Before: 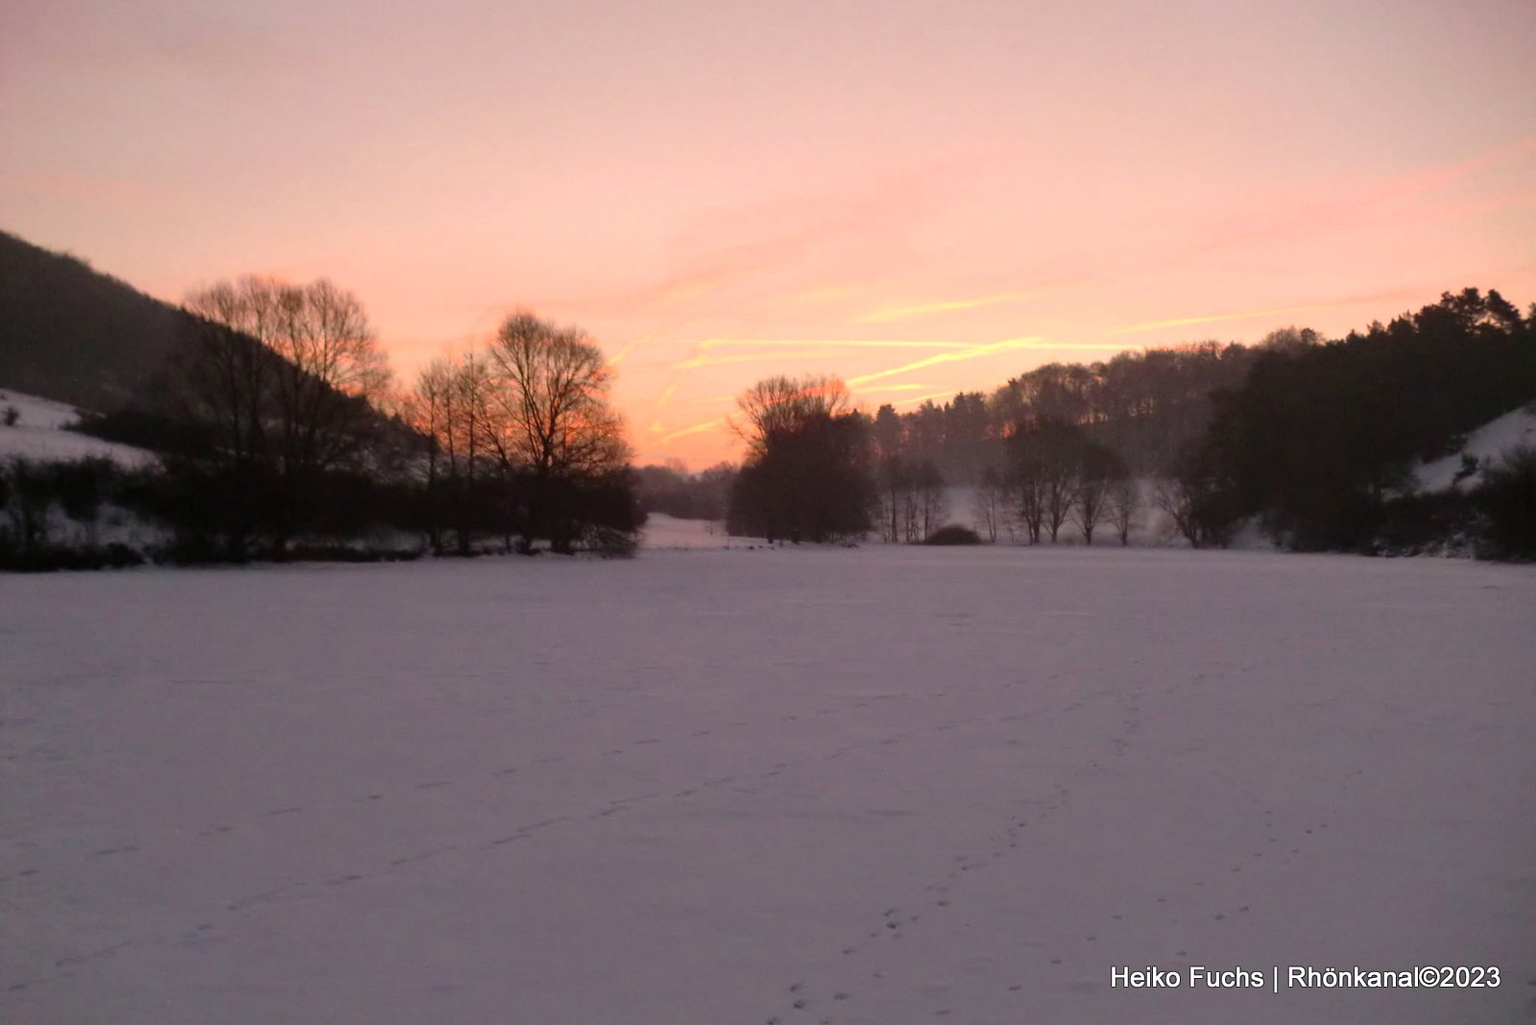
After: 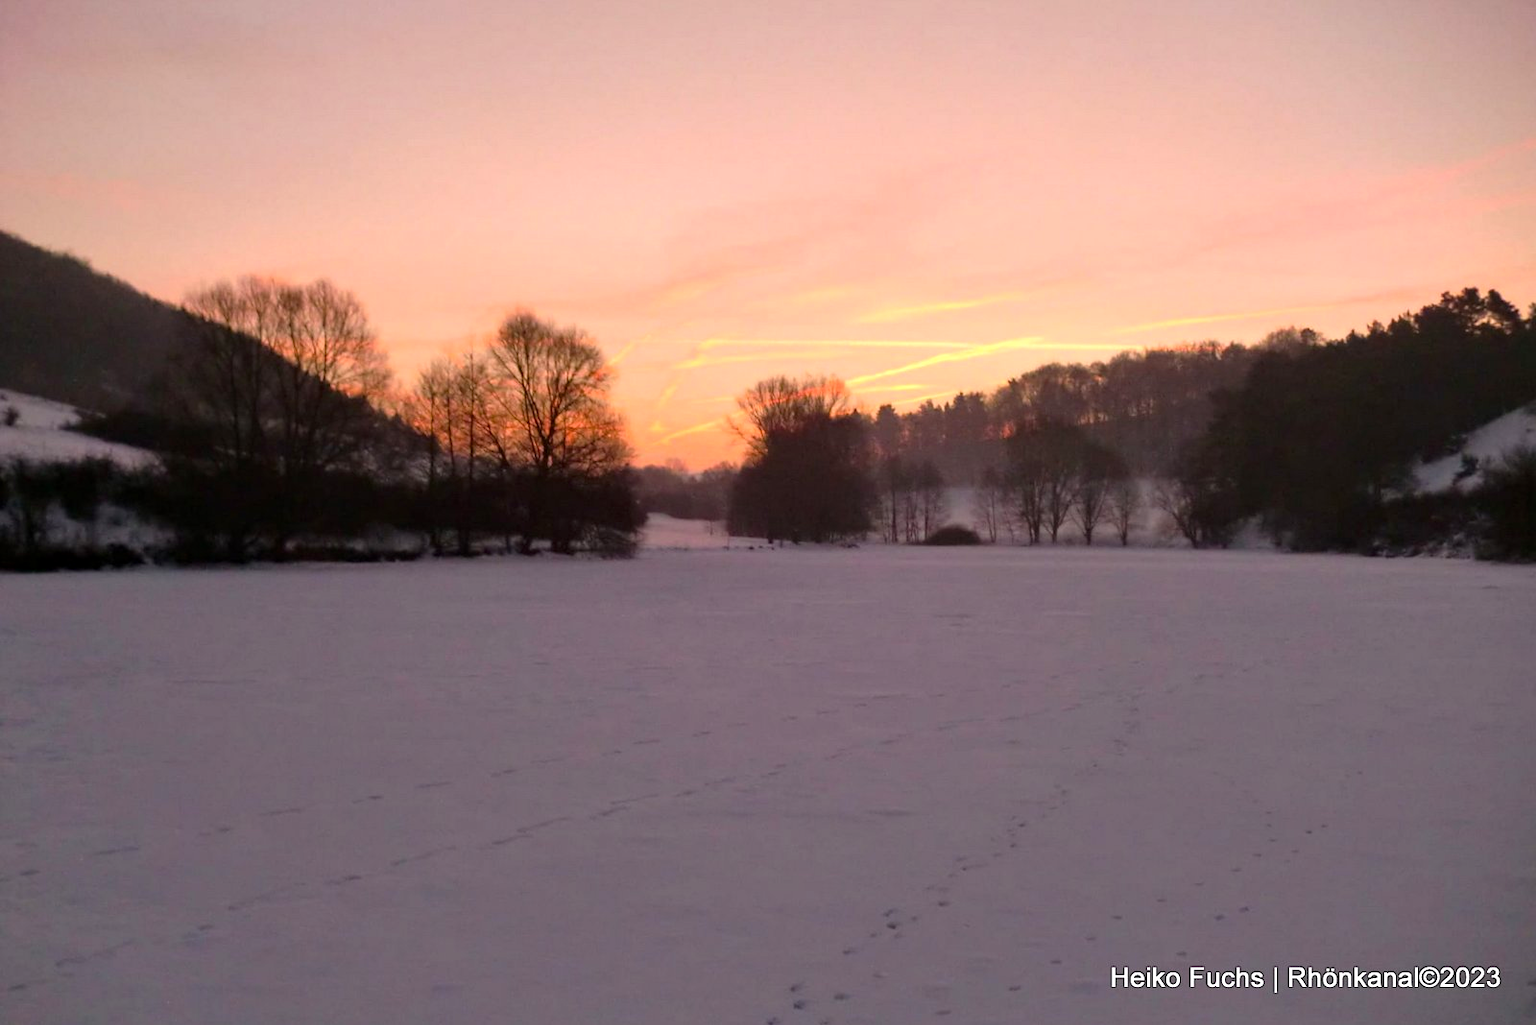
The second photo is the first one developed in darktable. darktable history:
contrast equalizer: y [[0.48, 0.654, 0.731, 0.706, 0.772, 0.382], [0.55 ×6], [0 ×6], [0 ×6], [0 ×6]], mix 0.131
color balance rgb: linear chroma grading › global chroma 9.962%, perceptual saturation grading › global saturation 0.2%, global vibrance 20%
